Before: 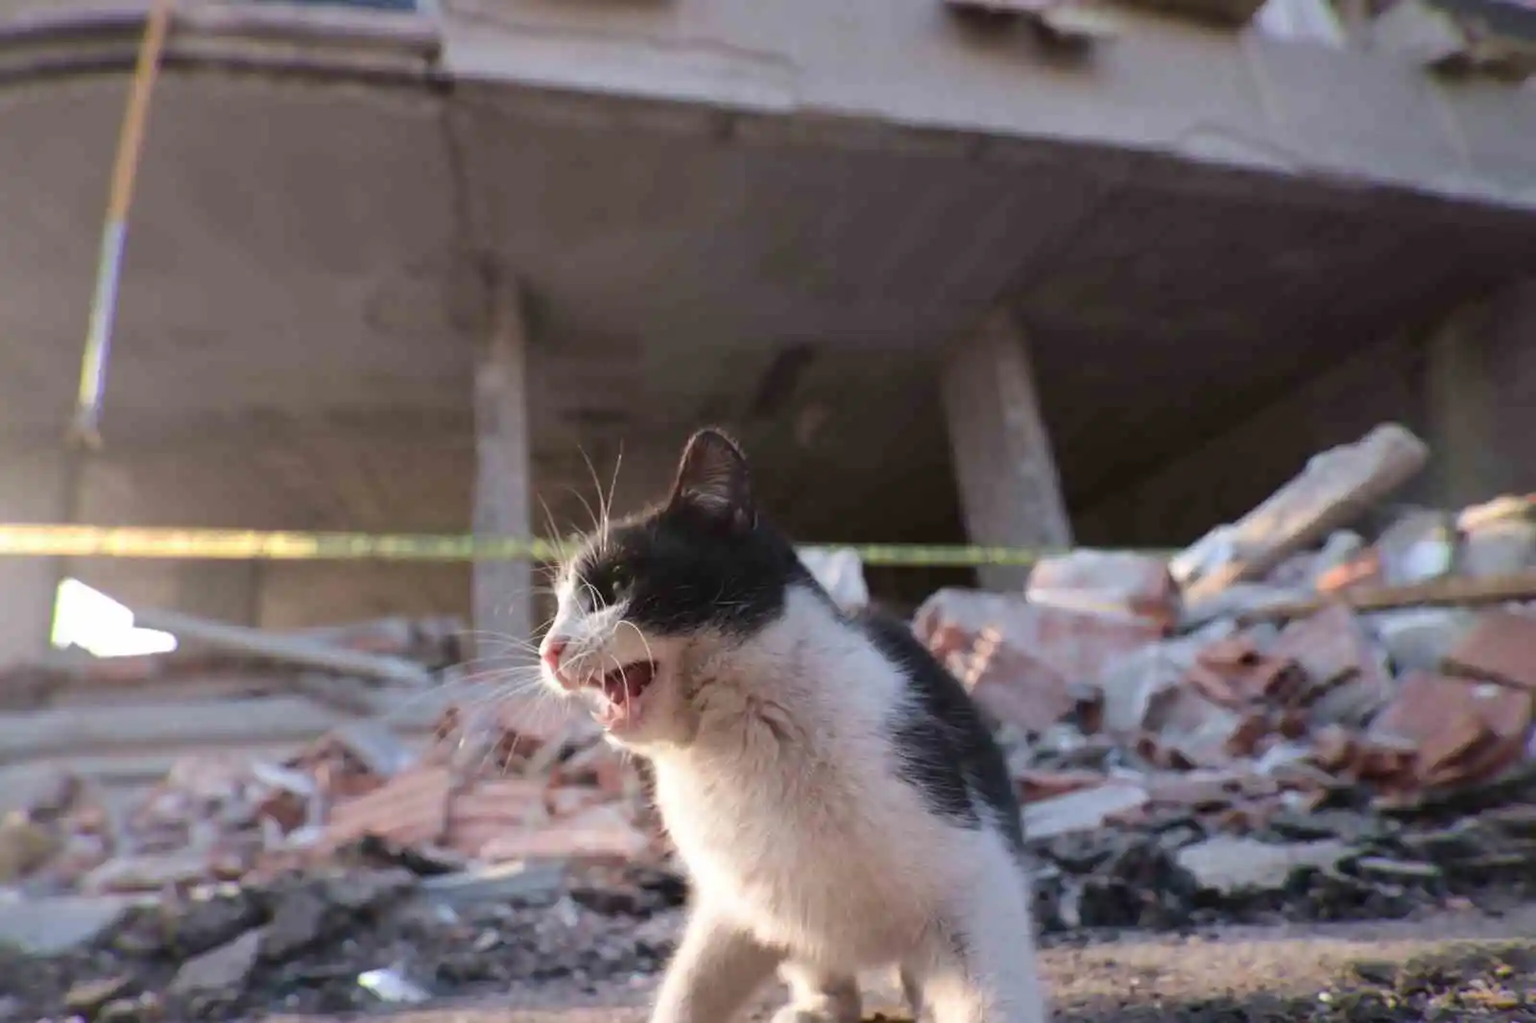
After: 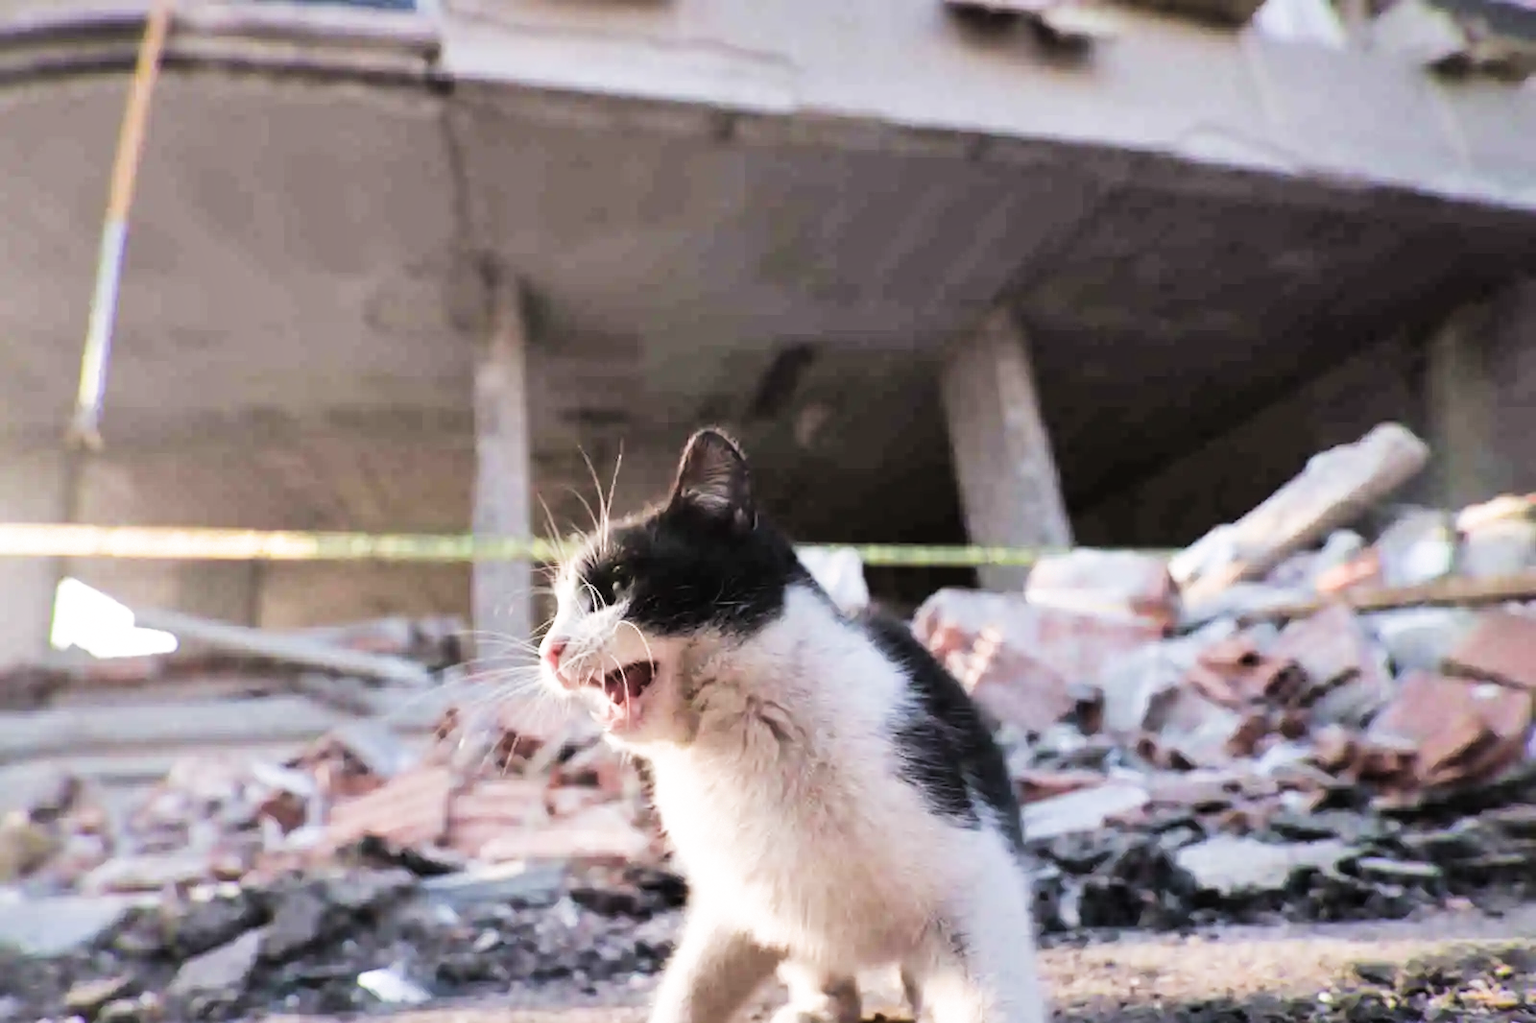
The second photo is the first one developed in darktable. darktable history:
filmic rgb: black relative exposure -5.04 EV, white relative exposure 3.53 EV, hardness 3.17, contrast 1.385, highlights saturation mix -49.55%, enable highlight reconstruction true
exposure: black level correction -0.005, exposure 1 EV, compensate exposure bias true, compensate highlight preservation false
shadows and highlights: shadows 39.33, highlights -54.71, low approximation 0.01, soften with gaussian
